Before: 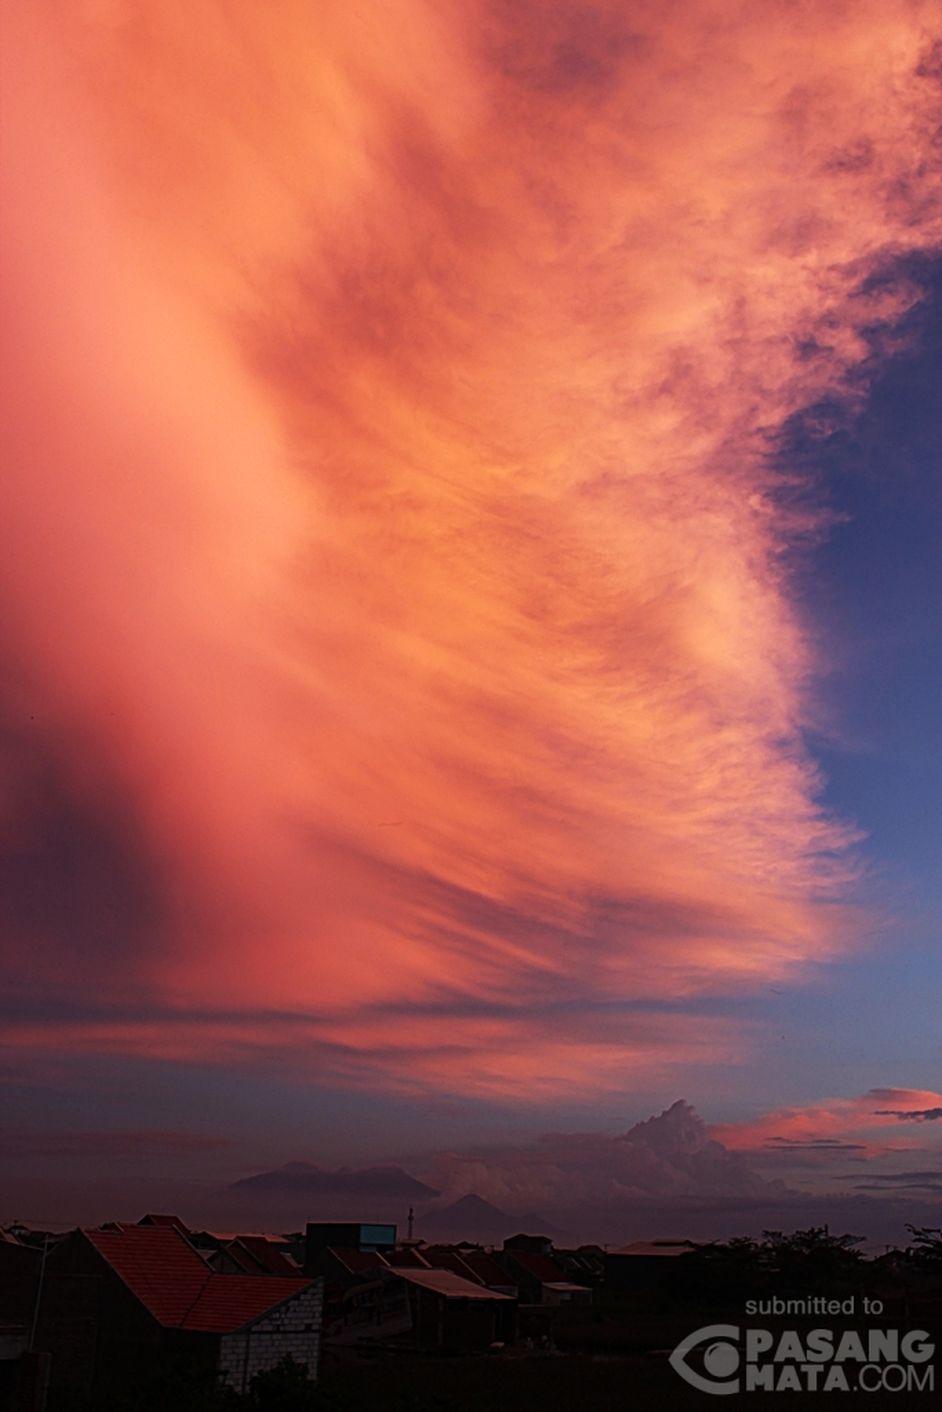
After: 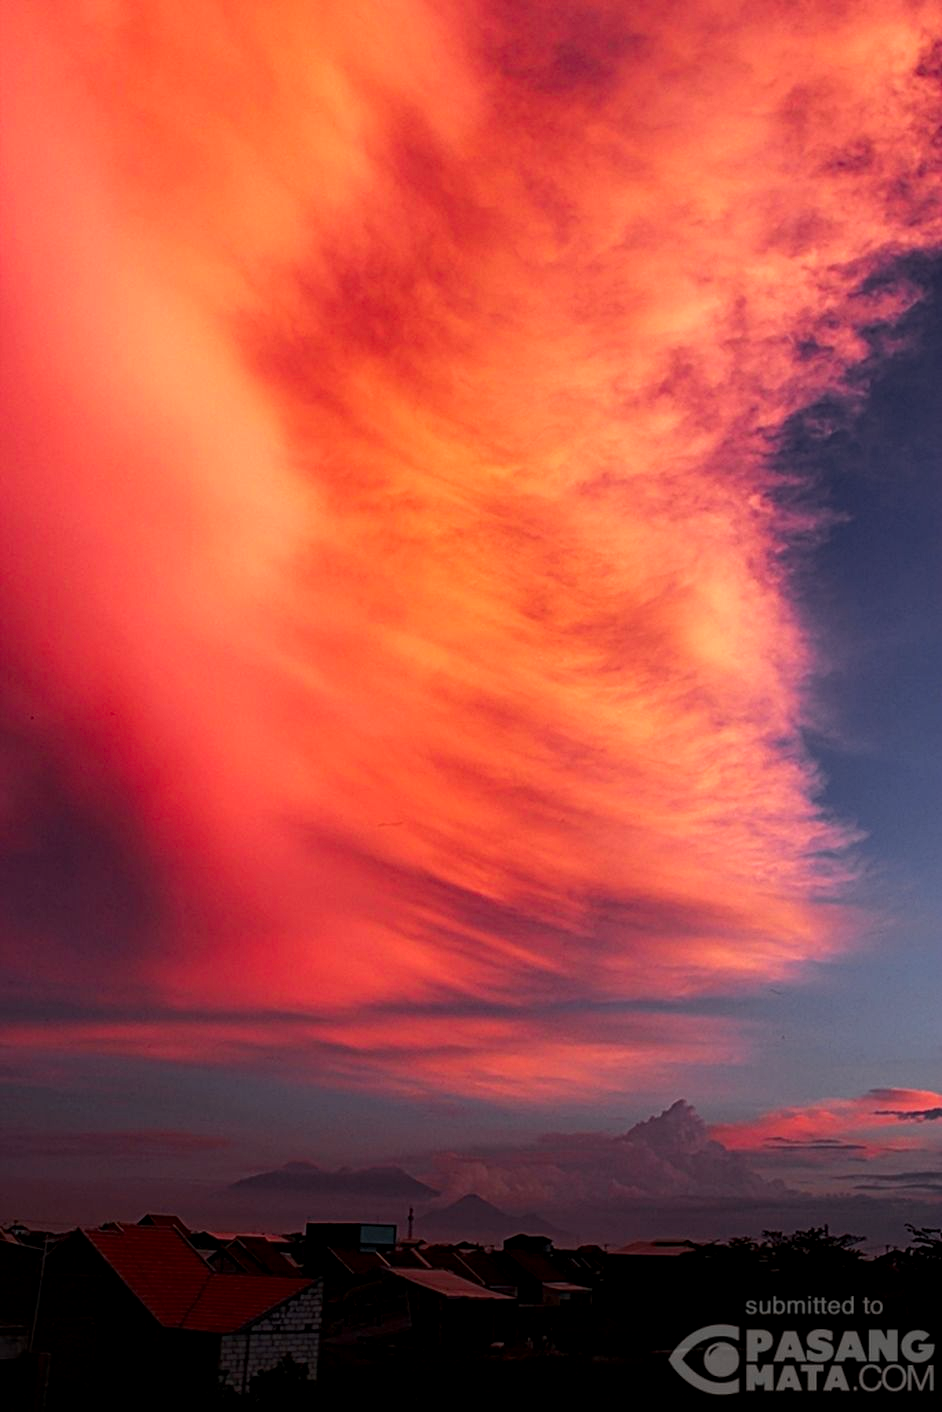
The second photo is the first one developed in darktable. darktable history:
color zones: curves: ch1 [(0, 0.679) (0.143, 0.647) (0.286, 0.261) (0.378, -0.011) (0.571, 0.396) (0.714, 0.399) (0.857, 0.406) (1, 0.679)]
local contrast: detail 139%
